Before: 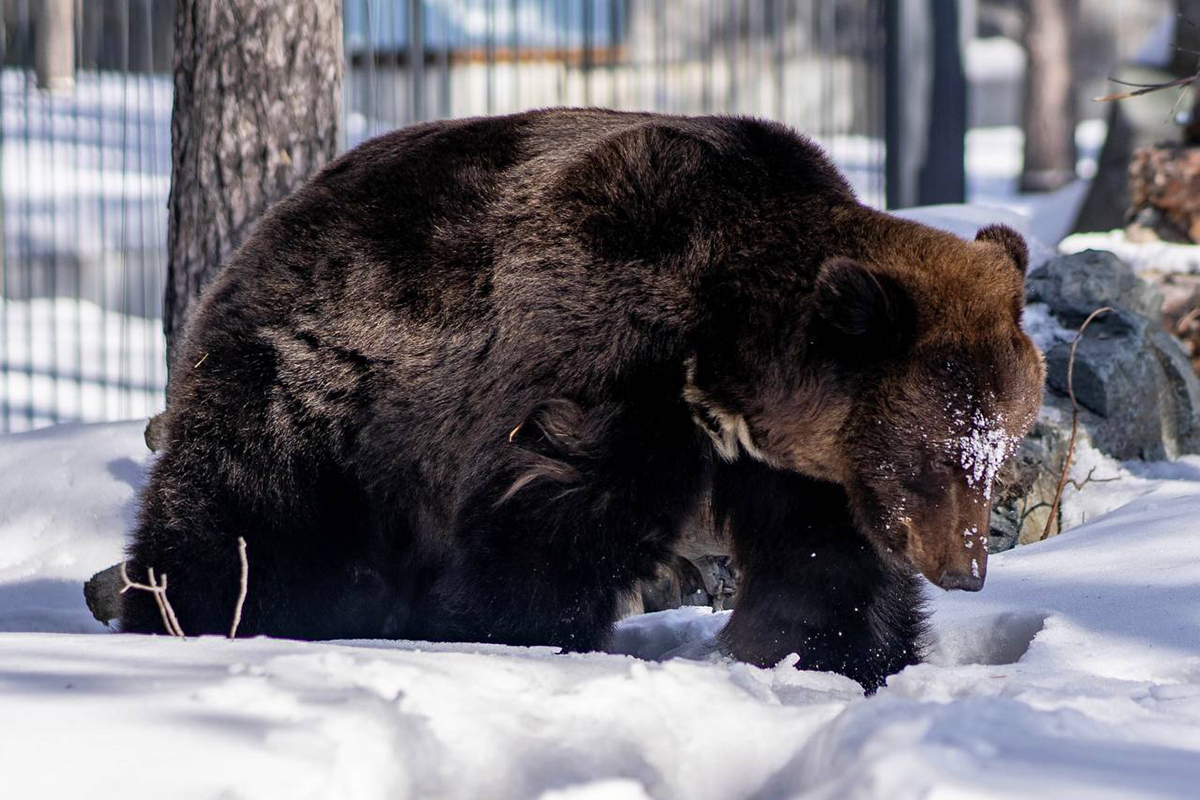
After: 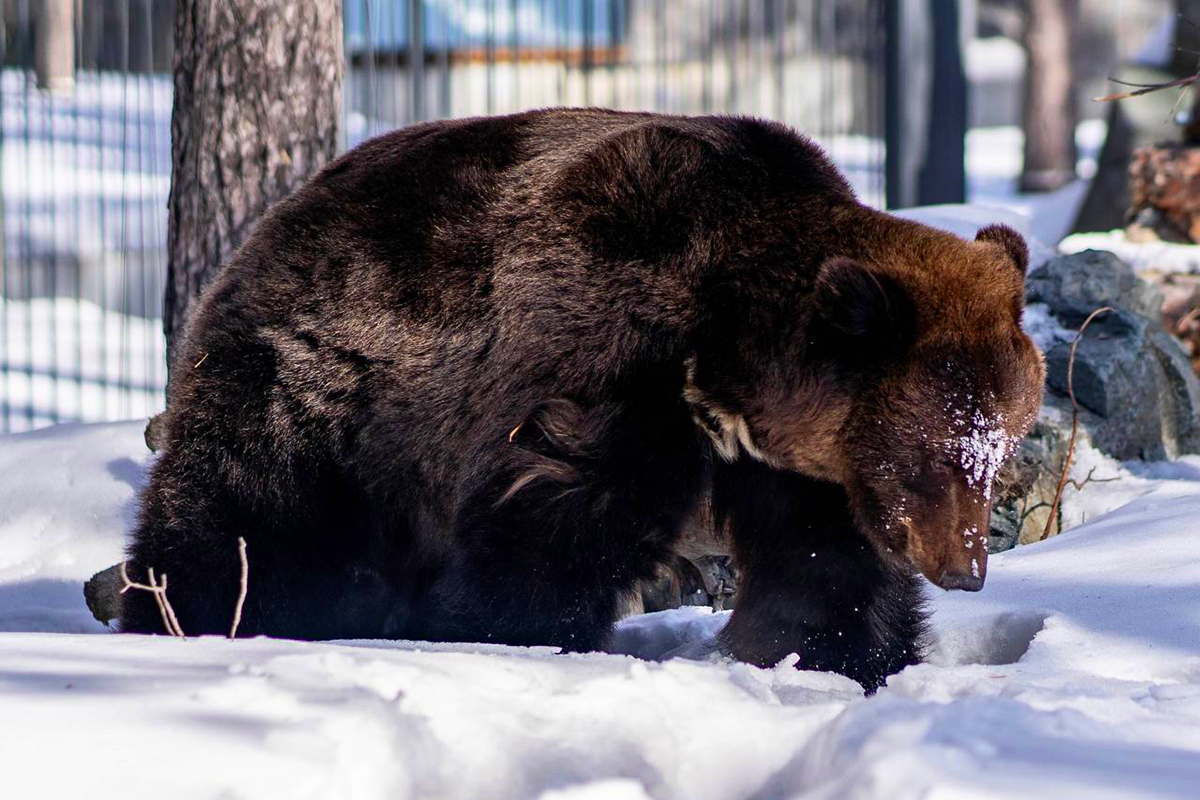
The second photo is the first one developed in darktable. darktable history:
contrast brightness saturation: contrast 0.11, saturation -0.17
color contrast: green-magenta contrast 1.69, blue-yellow contrast 1.49
